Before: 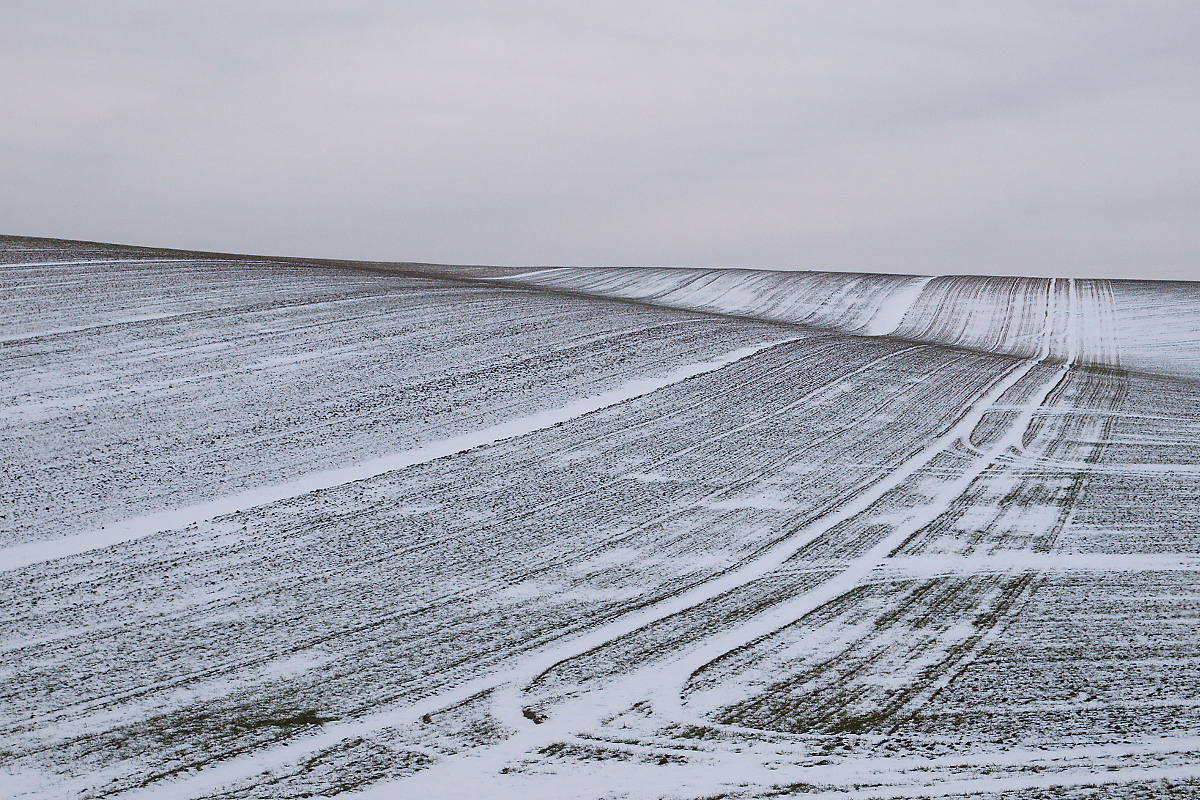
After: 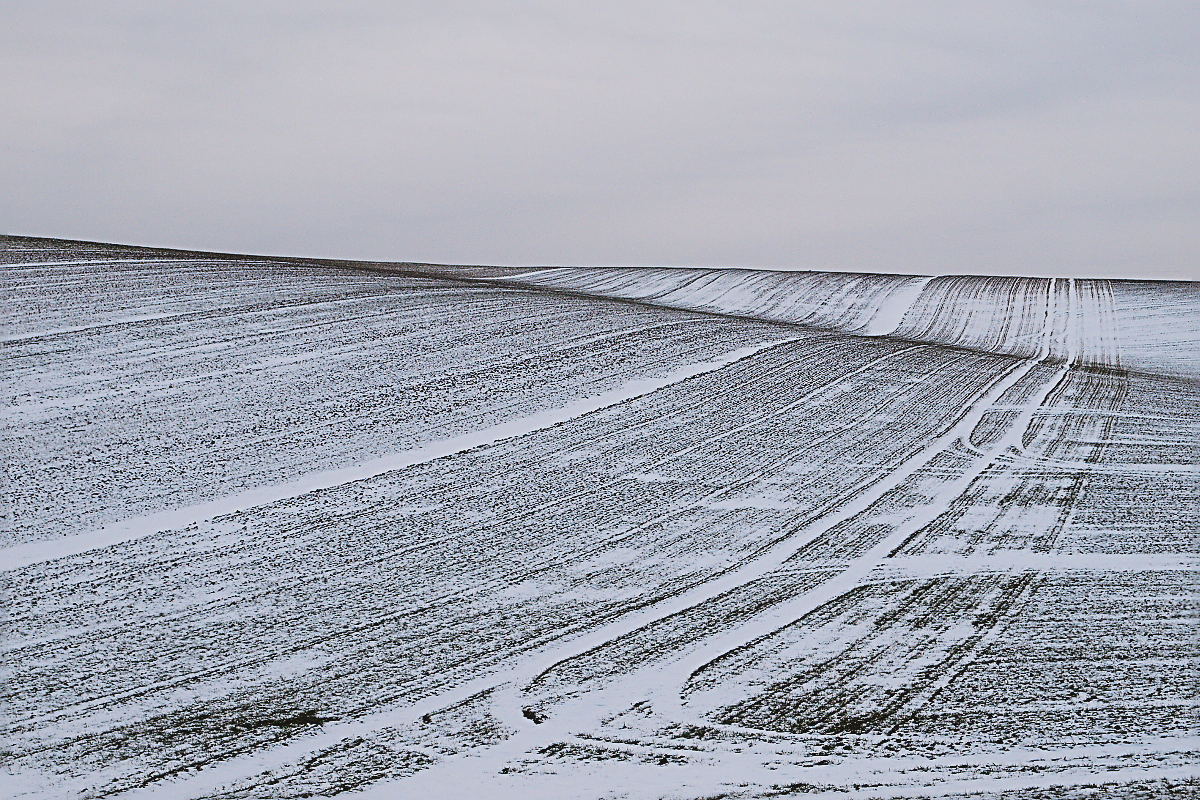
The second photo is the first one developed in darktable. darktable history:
sharpen: radius 2.817, amount 0.715
filmic rgb: black relative exposure -8.07 EV, white relative exposure 3 EV, hardness 5.35, contrast 1.25
color balance rgb: perceptual saturation grading › global saturation 10%, global vibrance 10%
contrast brightness saturation: contrast -0.11
